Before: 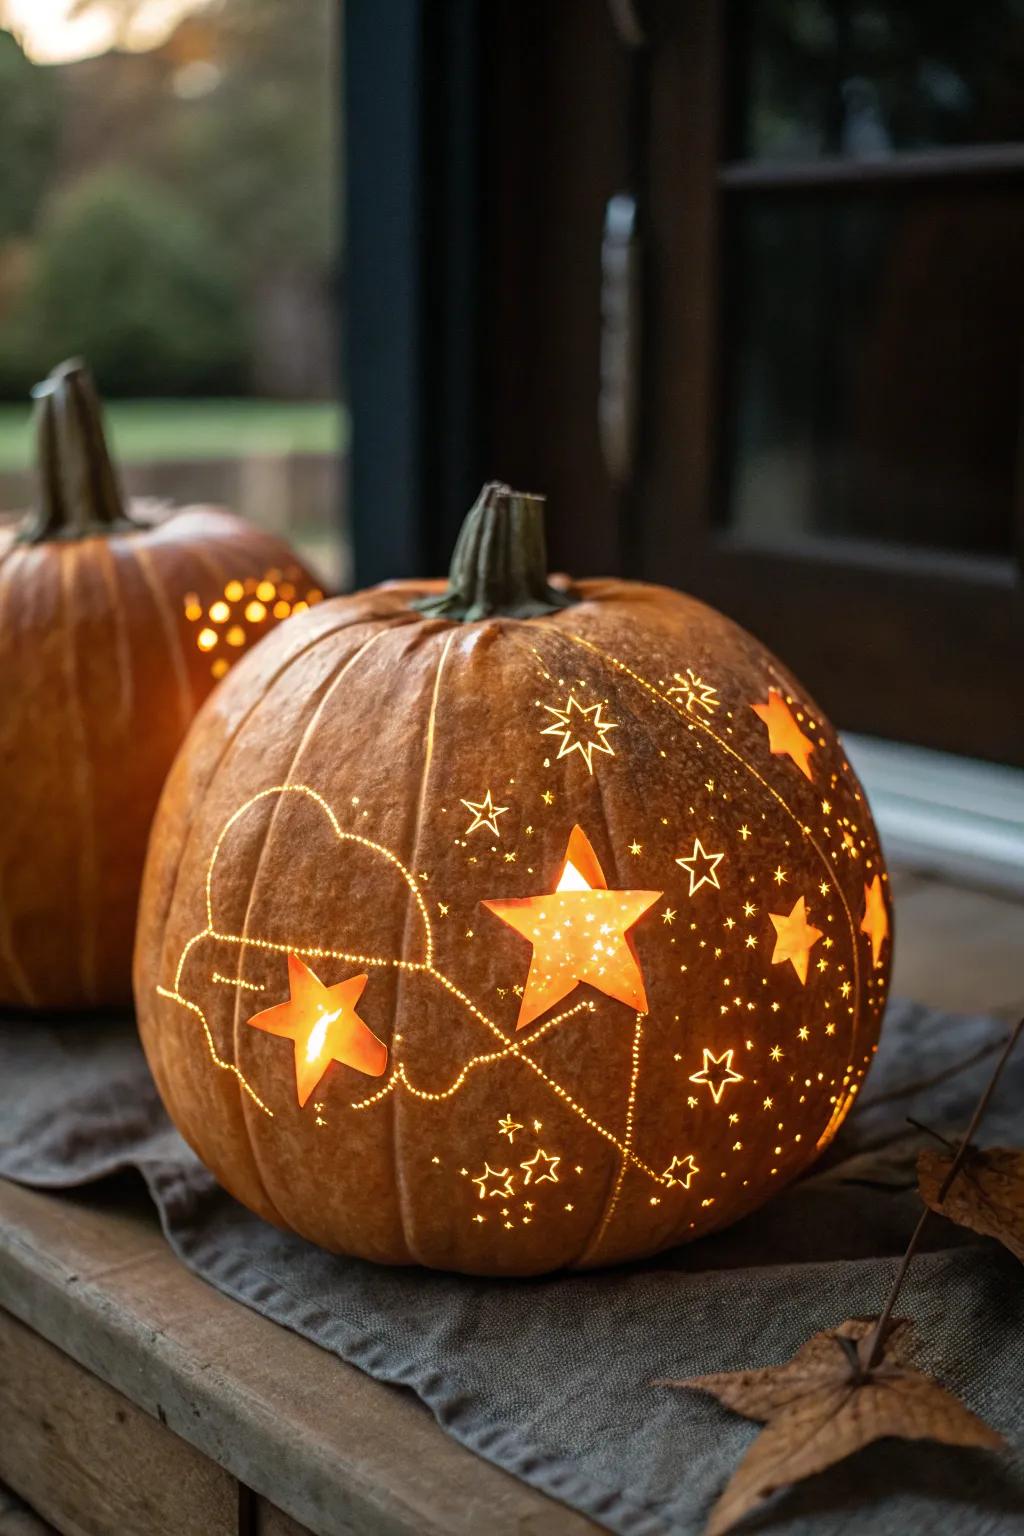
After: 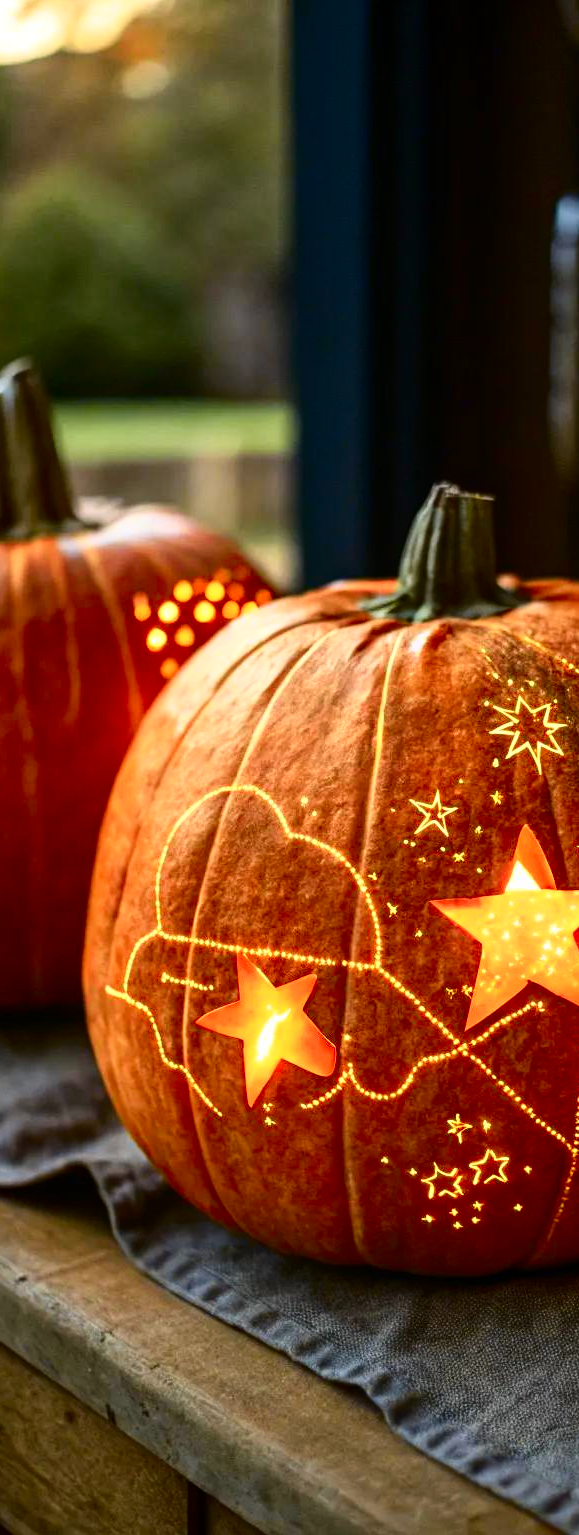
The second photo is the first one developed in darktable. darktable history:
crop: left 4.993%, right 38.374%
tone curve: curves: ch0 [(0, 0) (0.074, 0.04) (0.157, 0.1) (0.472, 0.515) (0.635, 0.731) (0.768, 0.878) (0.899, 0.969) (1, 1)]; ch1 [(0, 0) (0.08, 0.08) (0.3, 0.3) (0.5, 0.5) (0.539, 0.558) (0.586, 0.658) (0.69, 0.787) (0.92, 0.92) (1, 1)]; ch2 [(0, 0) (0.08, 0.08) (0.3, 0.3) (0.5, 0.5) (0.543, 0.597) (0.597, 0.679) (0.92, 0.92) (1, 1)], color space Lab, independent channels, preserve colors none
